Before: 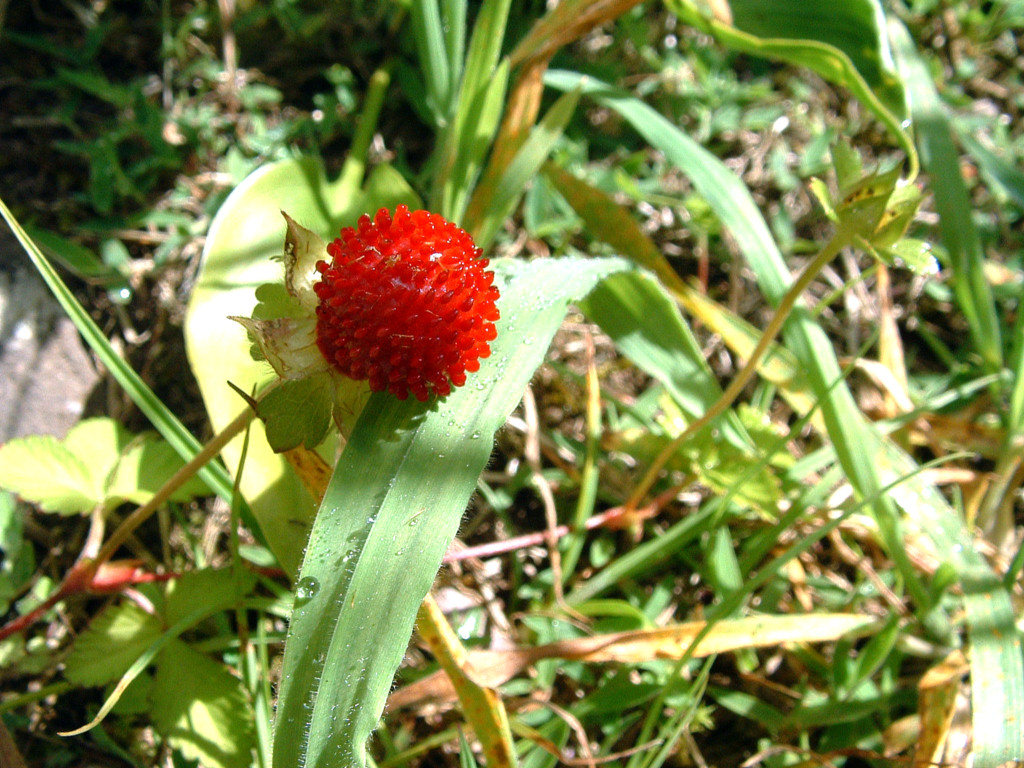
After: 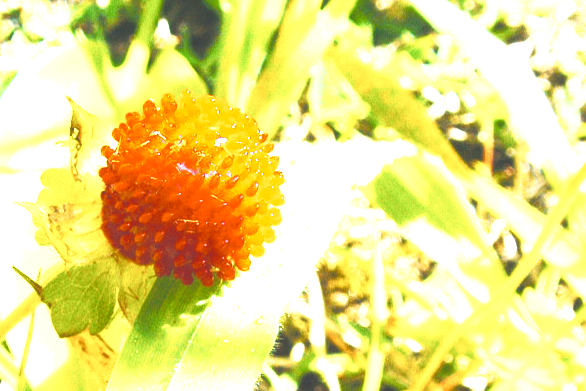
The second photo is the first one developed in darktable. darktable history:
contrast brightness saturation: contrast 0.096, saturation -0.297
crop: left 21.021%, top 15.08%, right 21.712%, bottom 33.966%
tone curve: curves: ch0 [(0, 0) (0.062, 0.023) (0.168, 0.142) (0.359, 0.44) (0.469, 0.544) (0.634, 0.722) (0.839, 0.909) (0.998, 0.978)]; ch1 [(0, 0) (0.437, 0.453) (0.472, 0.47) (0.502, 0.504) (0.527, 0.546) (0.568, 0.619) (0.608, 0.665) (0.669, 0.748) (0.859, 0.899) (1, 1)]; ch2 [(0, 0) (0.33, 0.301) (0.421, 0.443) (0.473, 0.498) (0.509, 0.5) (0.535, 0.564) (0.575, 0.625) (0.608, 0.676) (1, 1)], preserve colors none
color balance rgb: power › hue 312.88°, global offset › luminance 1.987%, linear chroma grading › shadows -39.817%, linear chroma grading › highlights 39.671%, linear chroma grading › global chroma 45.587%, linear chroma grading › mid-tones -29.797%, perceptual saturation grading › global saturation 34.817%, perceptual saturation grading › highlights -25.747%, perceptual saturation grading › shadows 49.313%, perceptual brilliance grading › global brilliance 34.921%, perceptual brilliance grading › highlights 50.001%, perceptual brilliance grading › mid-tones 59.49%, perceptual brilliance grading › shadows 34.938%, global vibrance 20%
